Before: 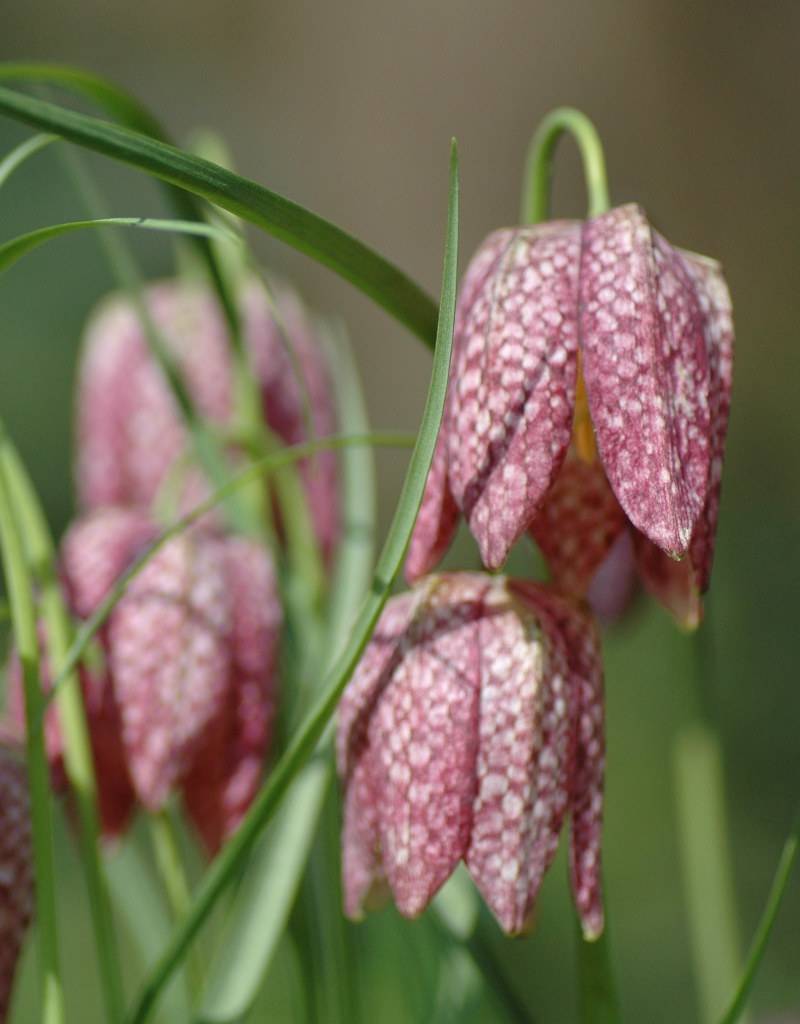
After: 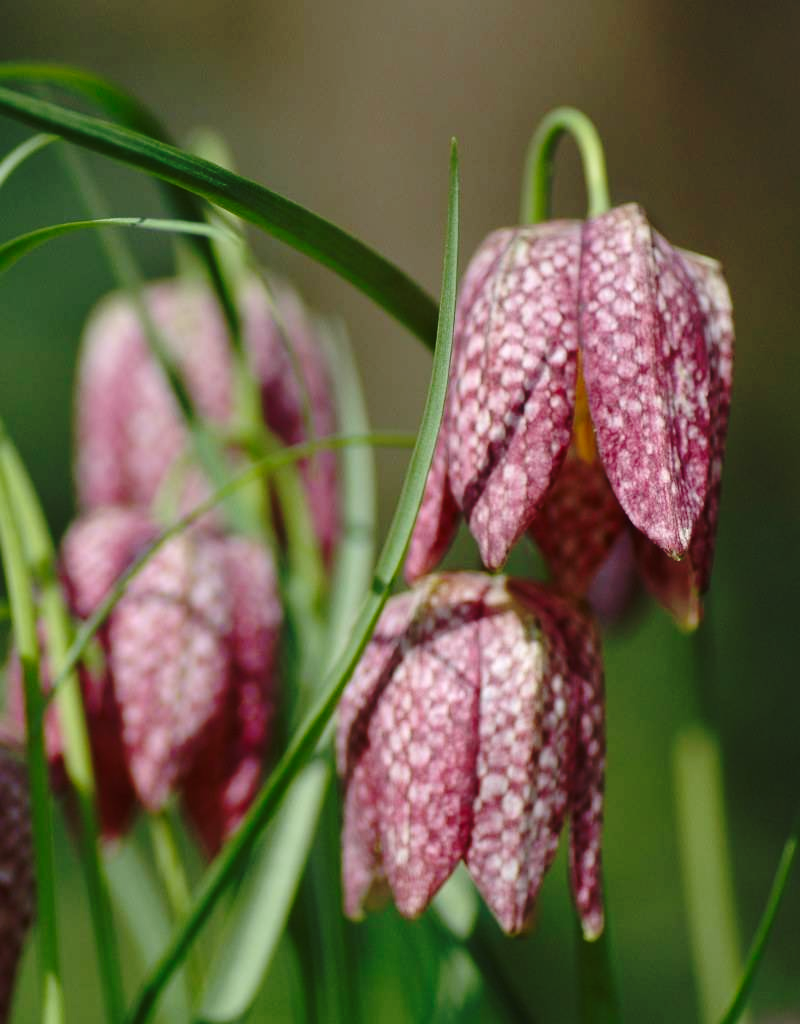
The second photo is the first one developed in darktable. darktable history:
contrast brightness saturation: contrast 0.084, saturation 0.017
base curve: curves: ch0 [(0, 0) (0.073, 0.04) (0.157, 0.139) (0.492, 0.492) (0.758, 0.758) (1, 1)], preserve colors none
